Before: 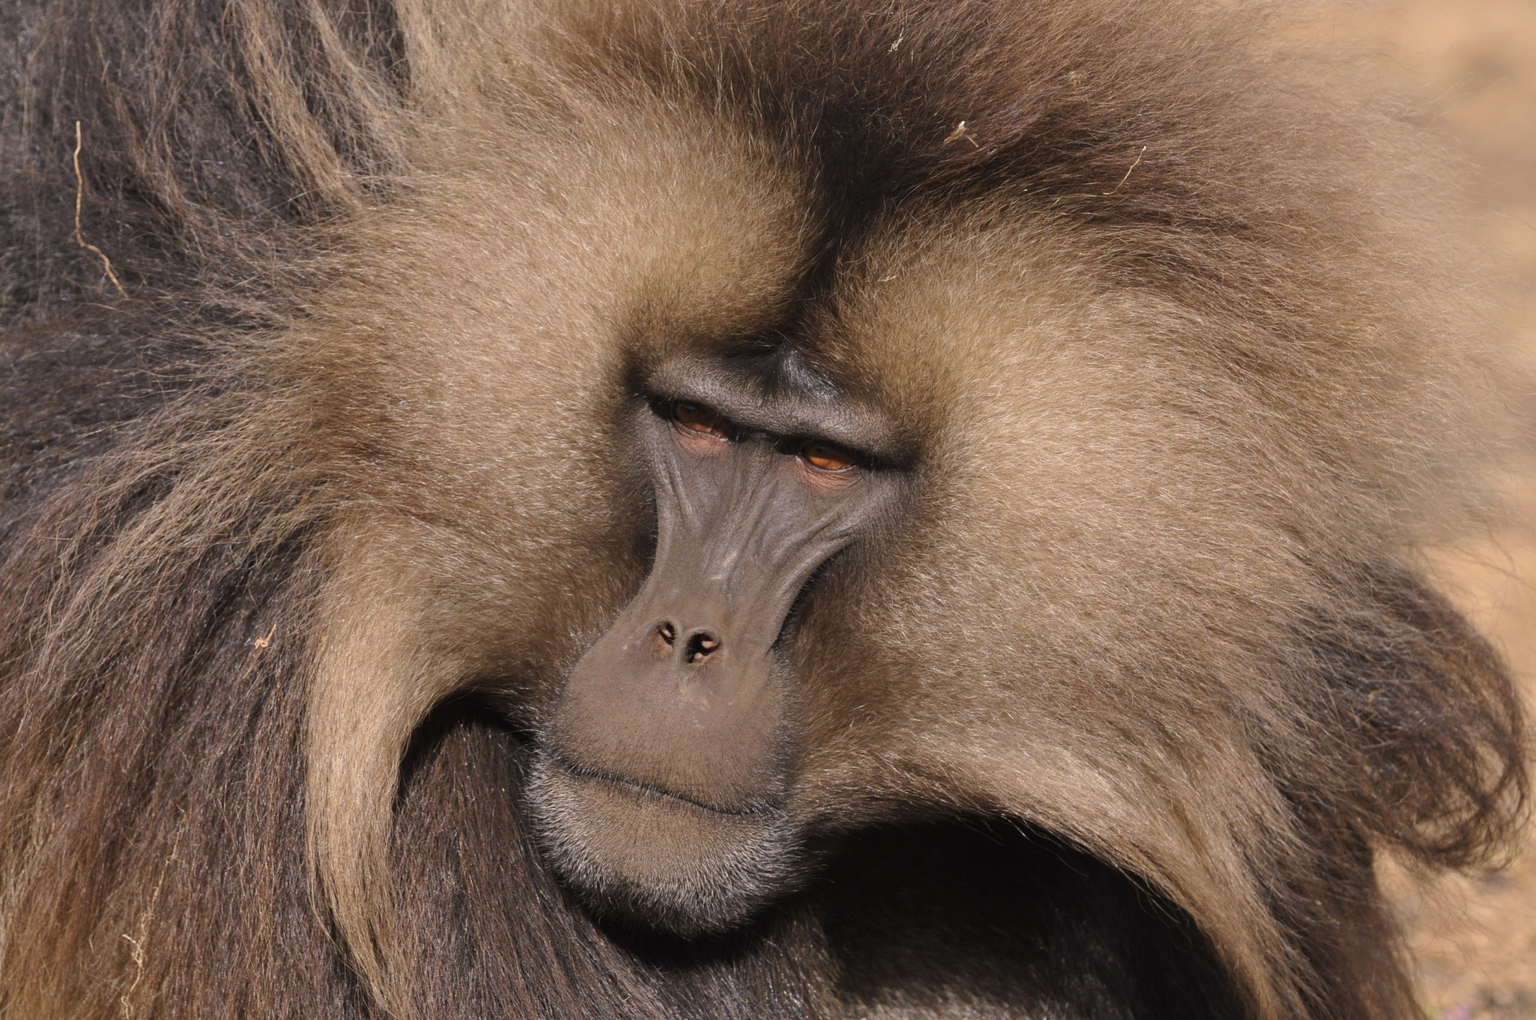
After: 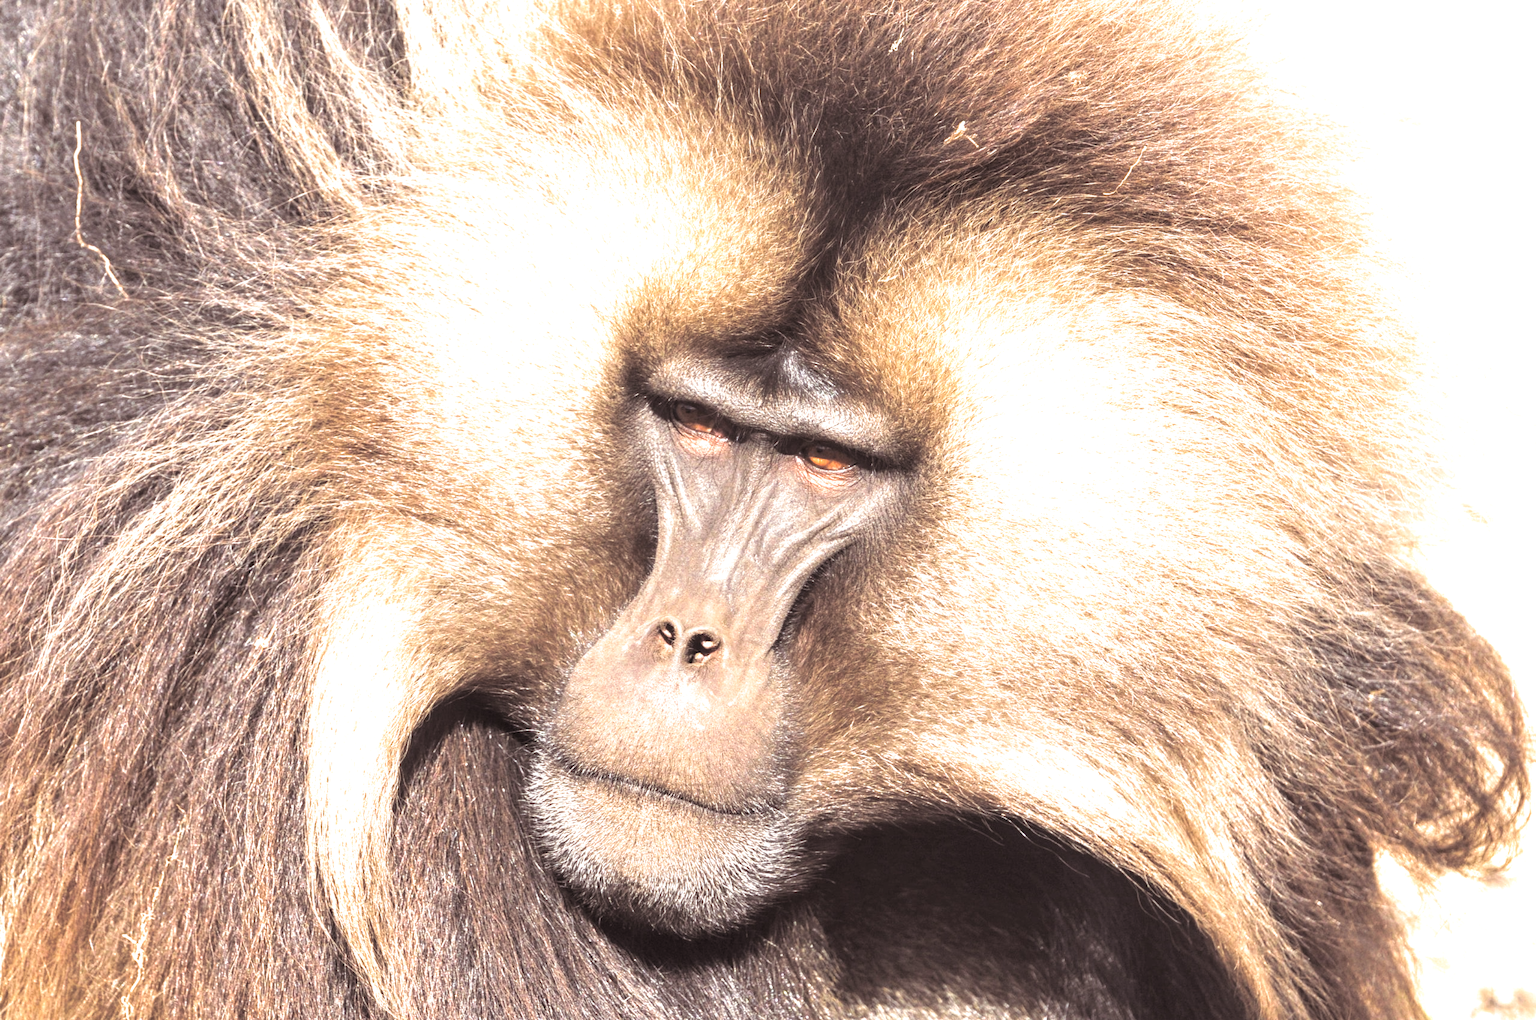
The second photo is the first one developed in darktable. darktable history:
split-toning: shadows › saturation 0.2
exposure: exposure 2 EV, compensate highlight preservation false
local contrast: on, module defaults
